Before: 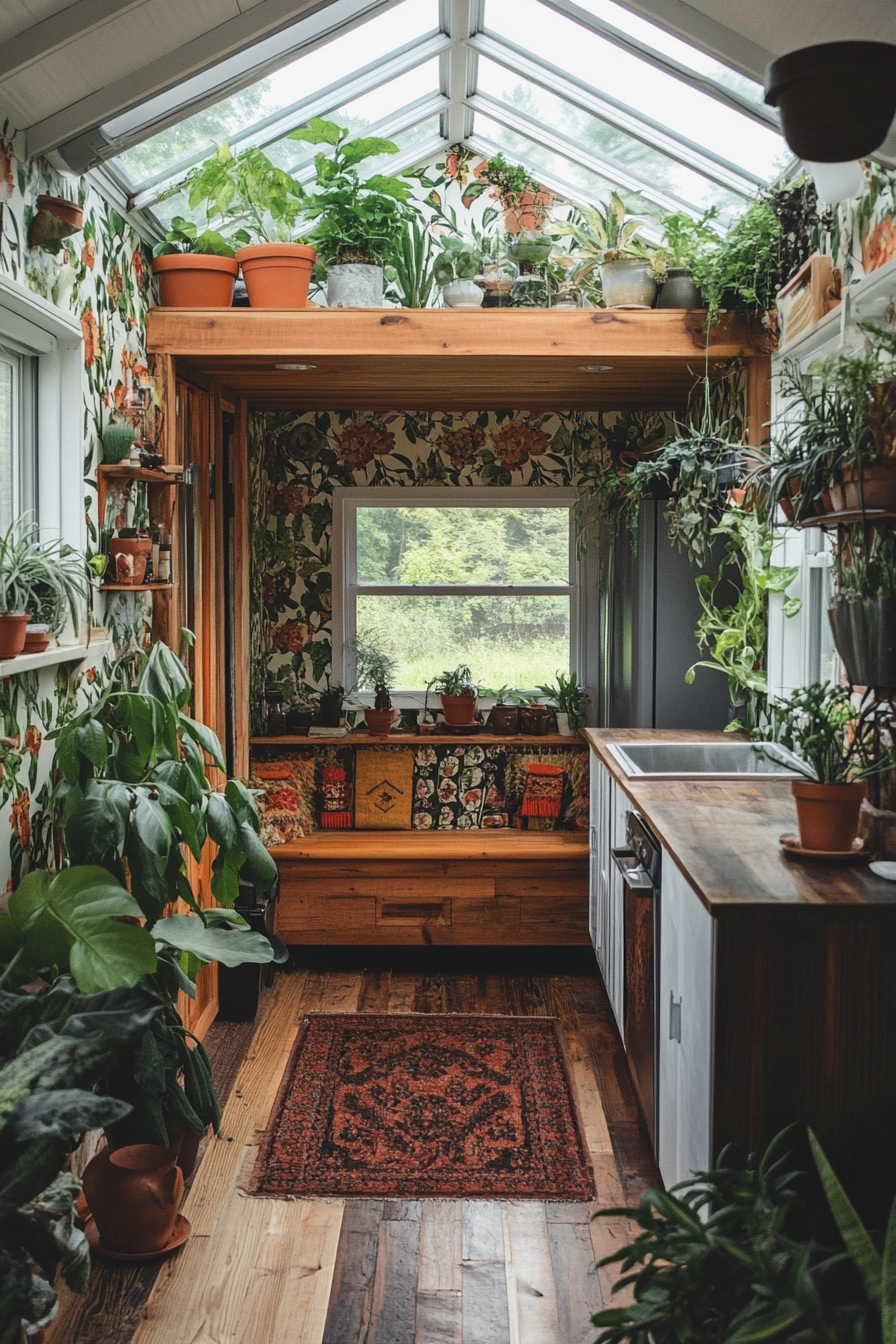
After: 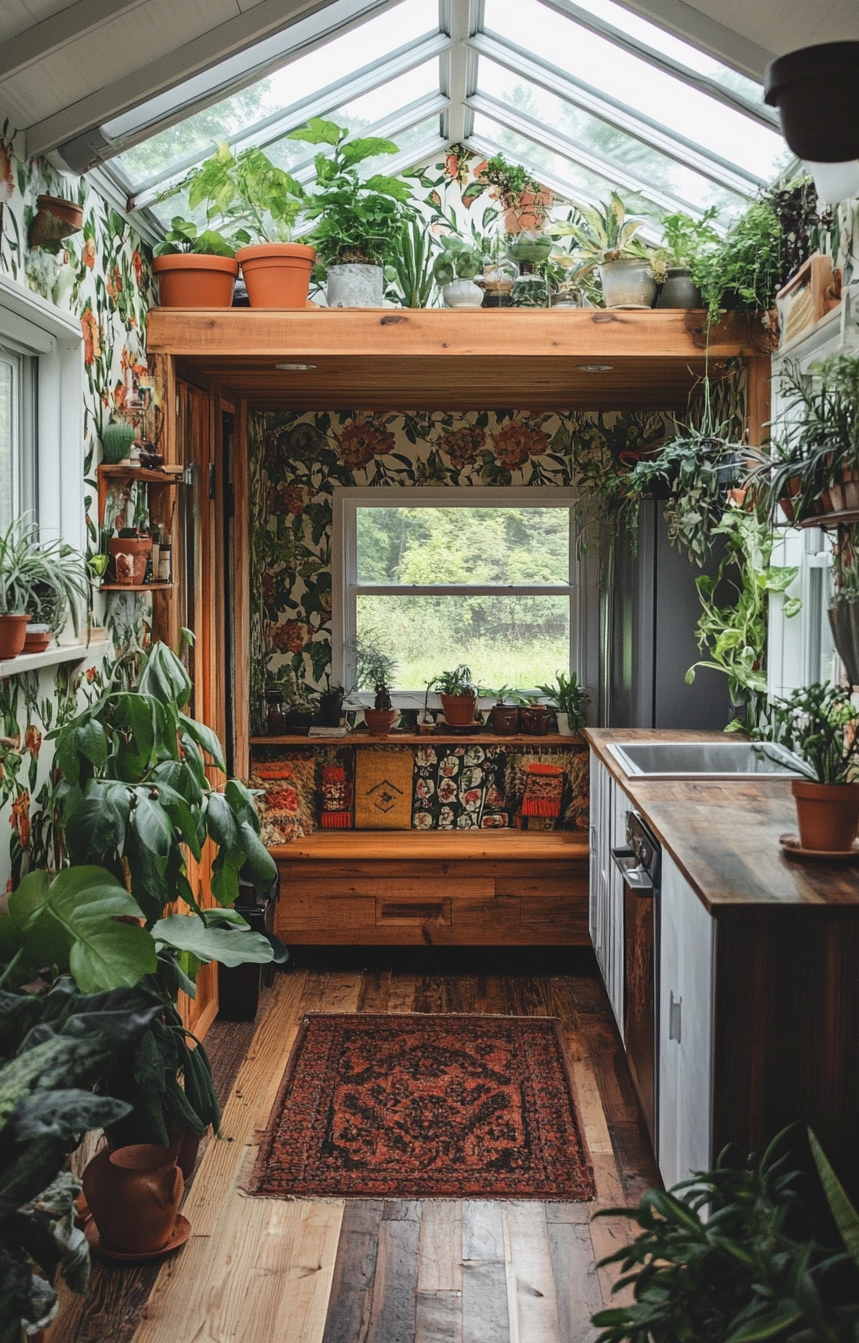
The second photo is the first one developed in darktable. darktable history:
crop: right 4.045%, bottom 0.05%
